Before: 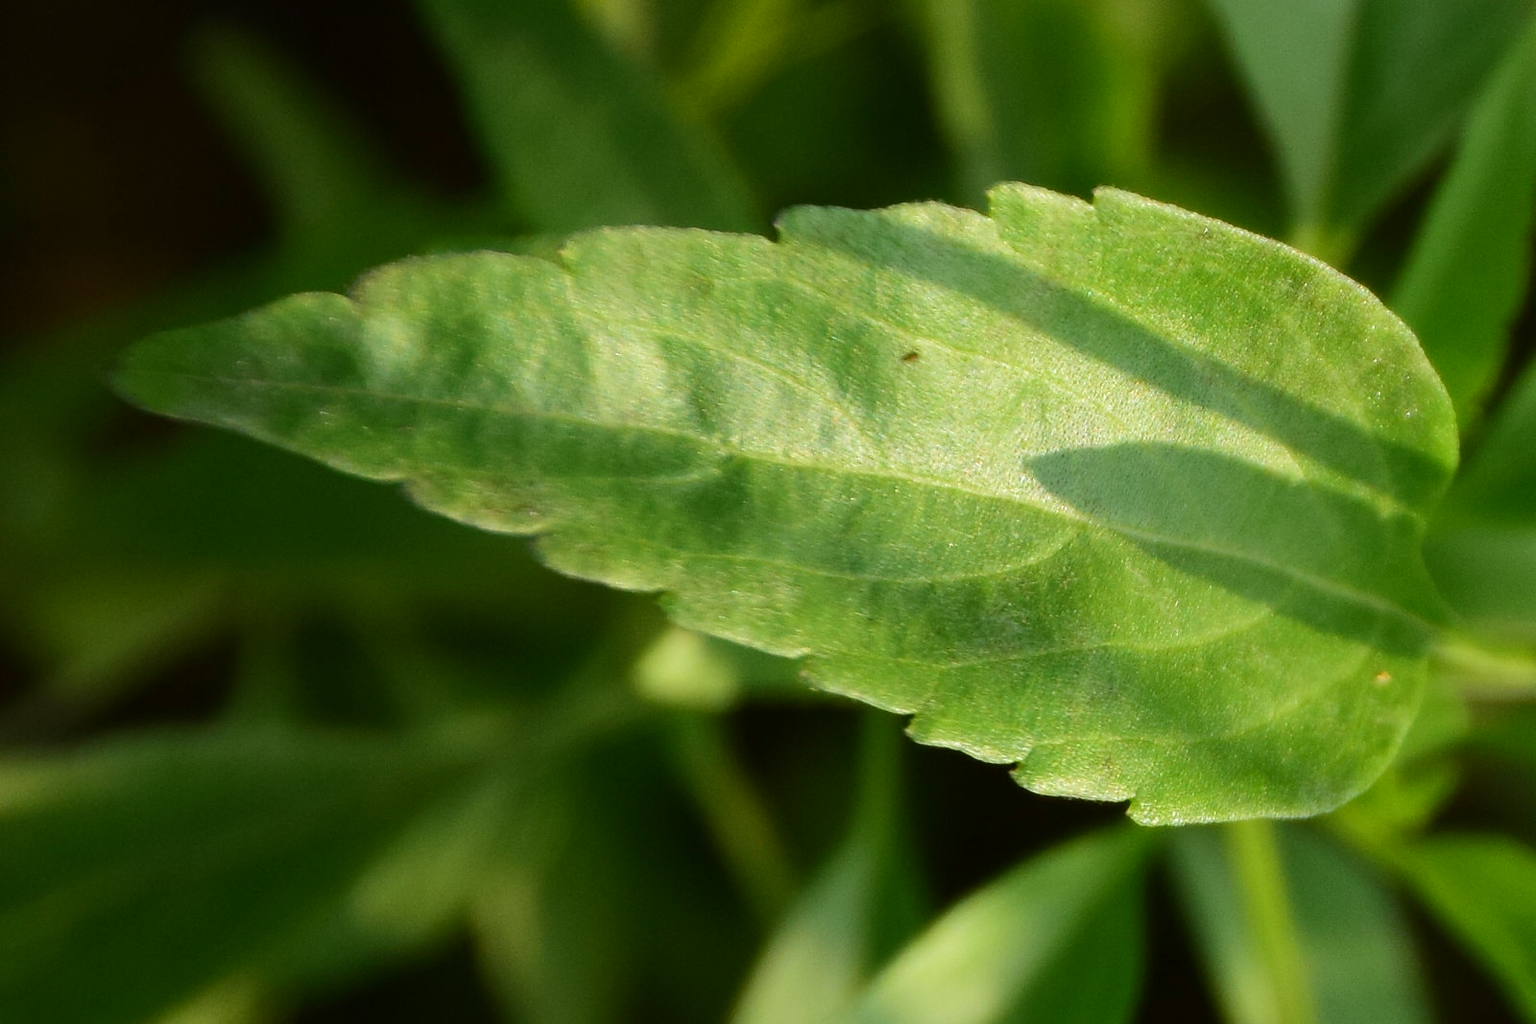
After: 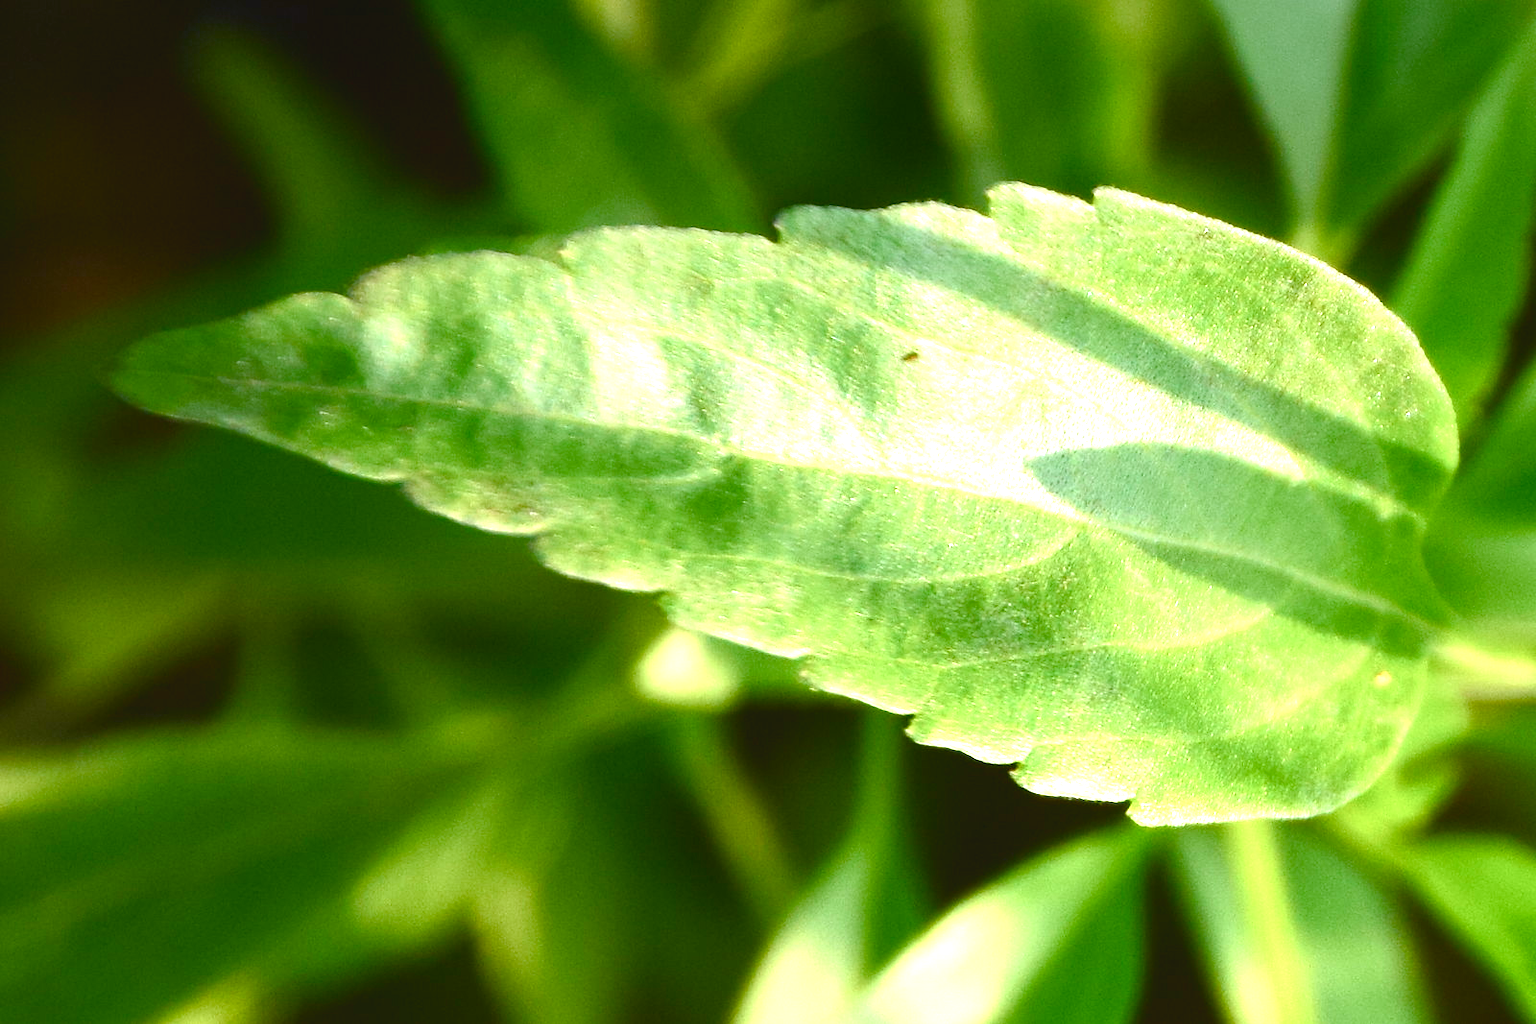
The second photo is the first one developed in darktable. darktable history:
exposure: black level correction -0.002, exposure 1.35 EV, compensate highlight preservation false
color balance rgb: perceptual saturation grading › global saturation 25%, perceptual saturation grading › highlights -50%, perceptual saturation grading › shadows 30%, perceptual brilliance grading › global brilliance 12%, global vibrance 20%
graduated density: hue 238.83°, saturation 50%
